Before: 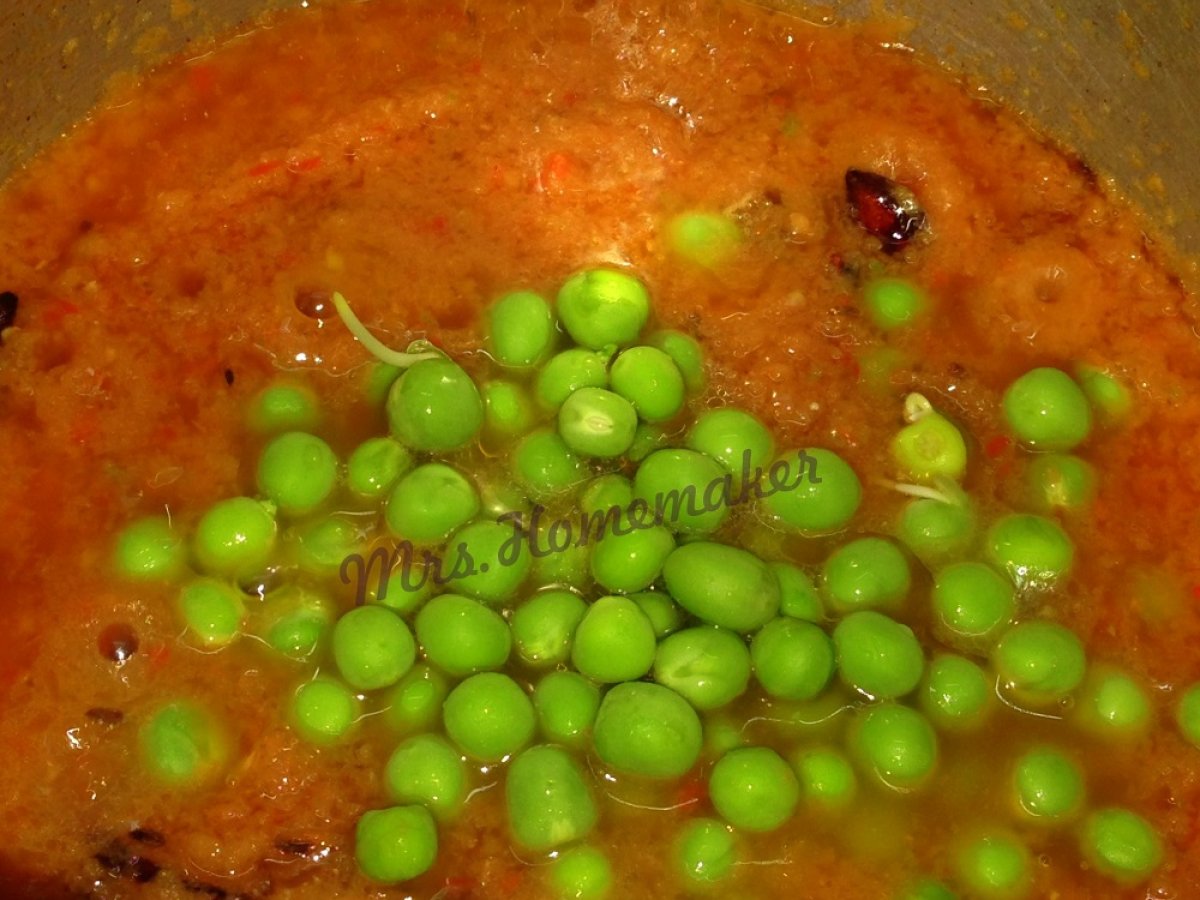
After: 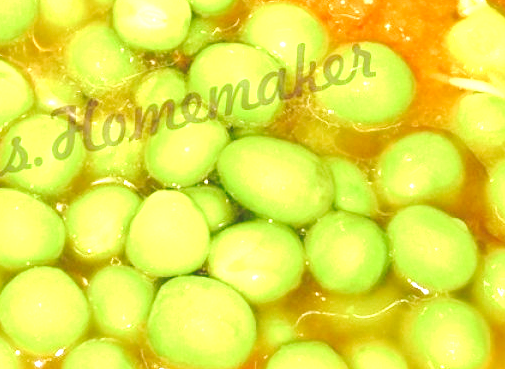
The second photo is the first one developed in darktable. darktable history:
exposure: exposure 2 EV, compensate exposure bias true, compensate highlight preservation false
tone curve: curves: ch0 [(0, 0) (0.003, 0.1) (0.011, 0.101) (0.025, 0.11) (0.044, 0.126) (0.069, 0.14) (0.1, 0.158) (0.136, 0.18) (0.177, 0.206) (0.224, 0.243) (0.277, 0.293) (0.335, 0.36) (0.399, 0.446) (0.468, 0.537) (0.543, 0.618) (0.623, 0.694) (0.709, 0.763) (0.801, 0.836) (0.898, 0.908) (1, 1)], preserve colors none
crop: left 37.221%, top 45.169%, right 20.63%, bottom 13.777%
velvia: strength 15%
white balance: emerald 1
